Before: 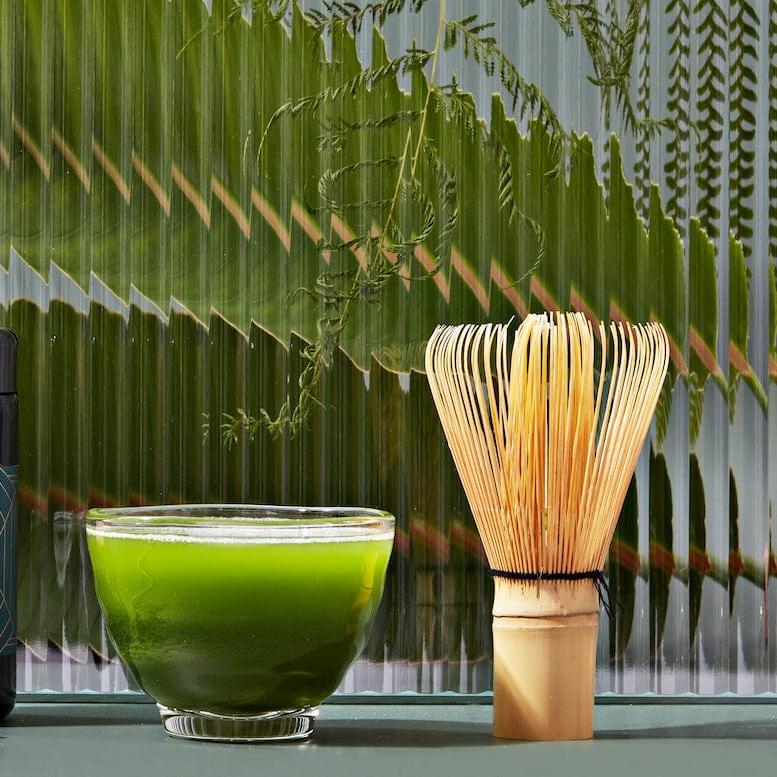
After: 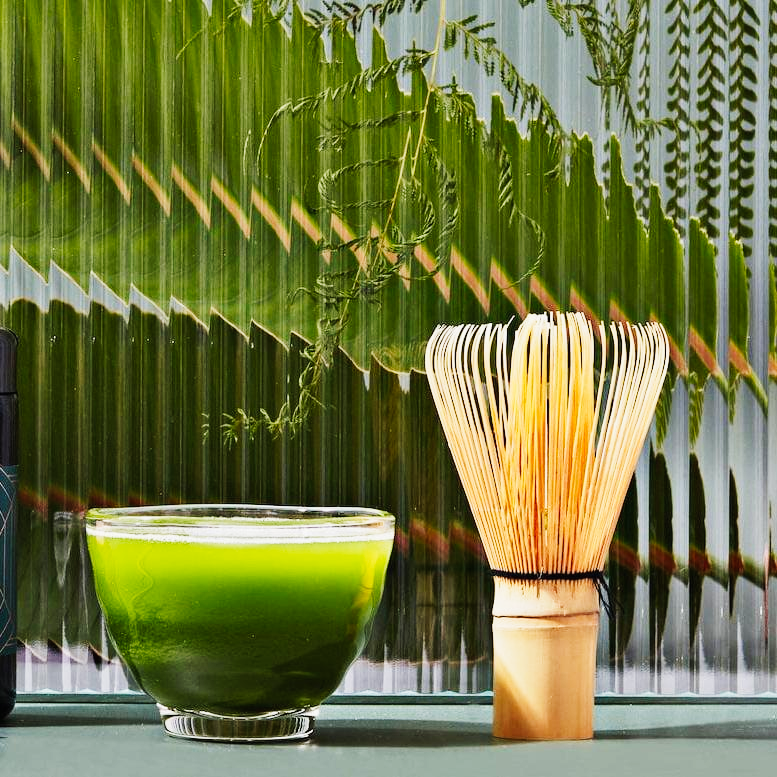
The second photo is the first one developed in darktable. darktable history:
tone curve: curves: ch0 [(0, 0.008) (0.107, 0.083) (0.283, 0.287) (0.429, 0.51) (0.607, 0.739) (0.789, 0.893) (0.998, 0.978)]; ch1 [(0, 0) (0.323, 0.339) (0.438, 0.427) (0.478, 0.484) (0.502, 0.502) (0.527, 0.525) (0.571, 0.579) (0.608, 0.629) (0.669, 0.704) (0.859, 0.899) (1, 1)]; ch2 [(0, 0) (0.33, 0.347) (0.421, 0.456) (0.473, 0.498) (0.502, 0.504) (0.522, 0.524) (0.549, 0.567) (0.593, 0.626) (0.676, 0.724) (1, 1)], preserve colors none
